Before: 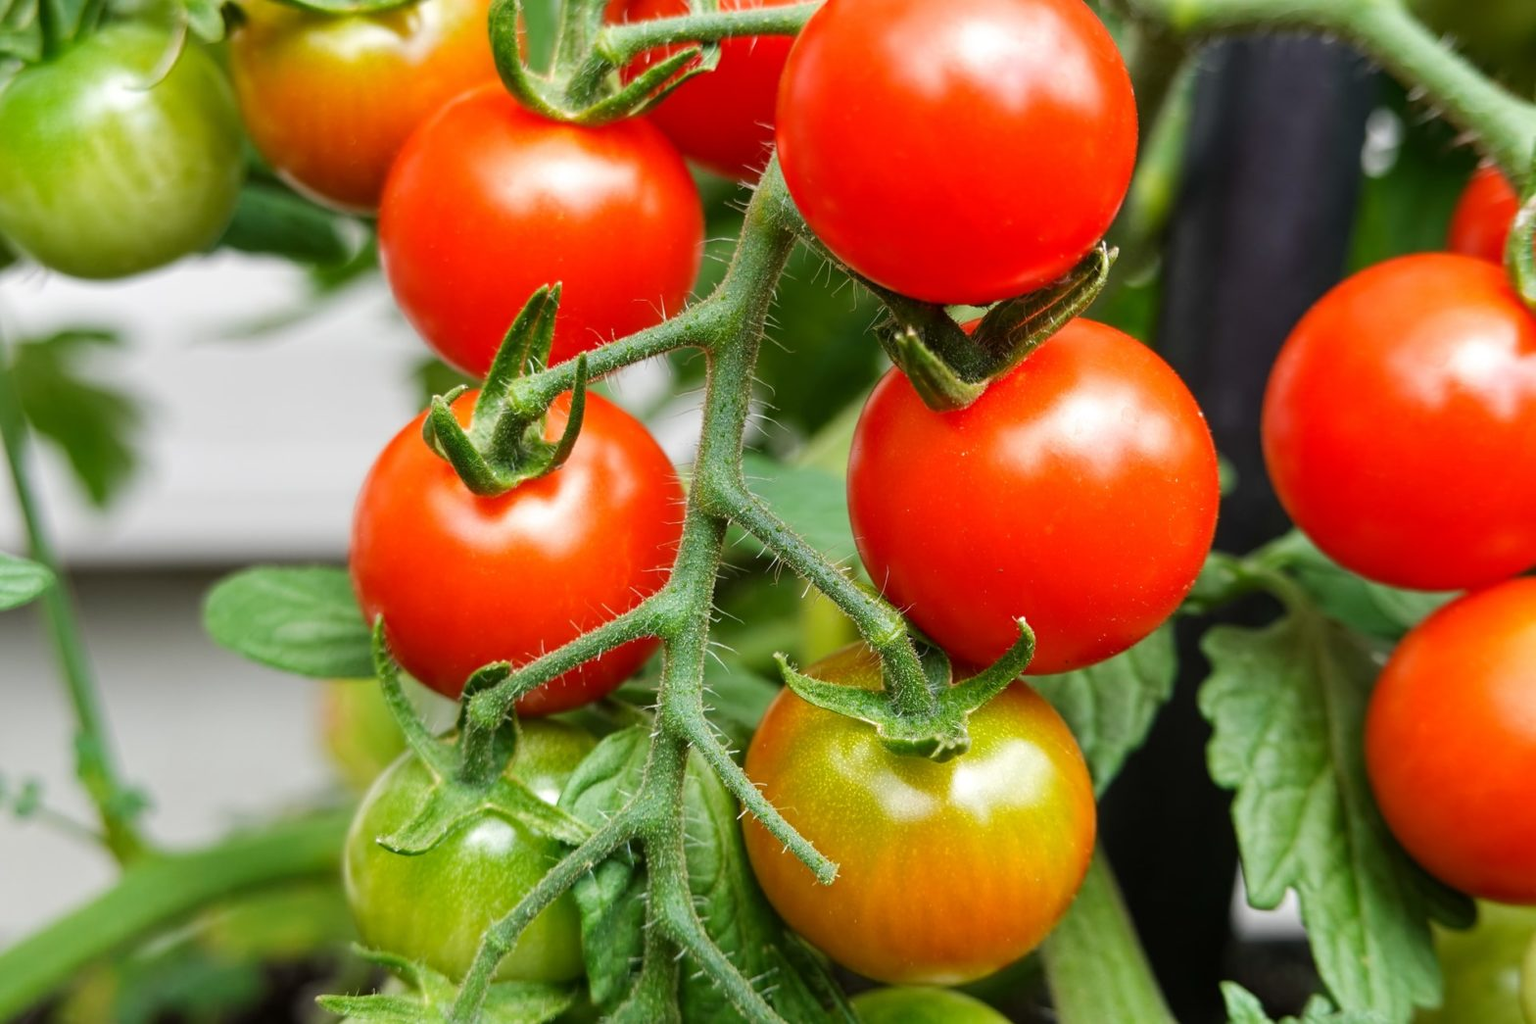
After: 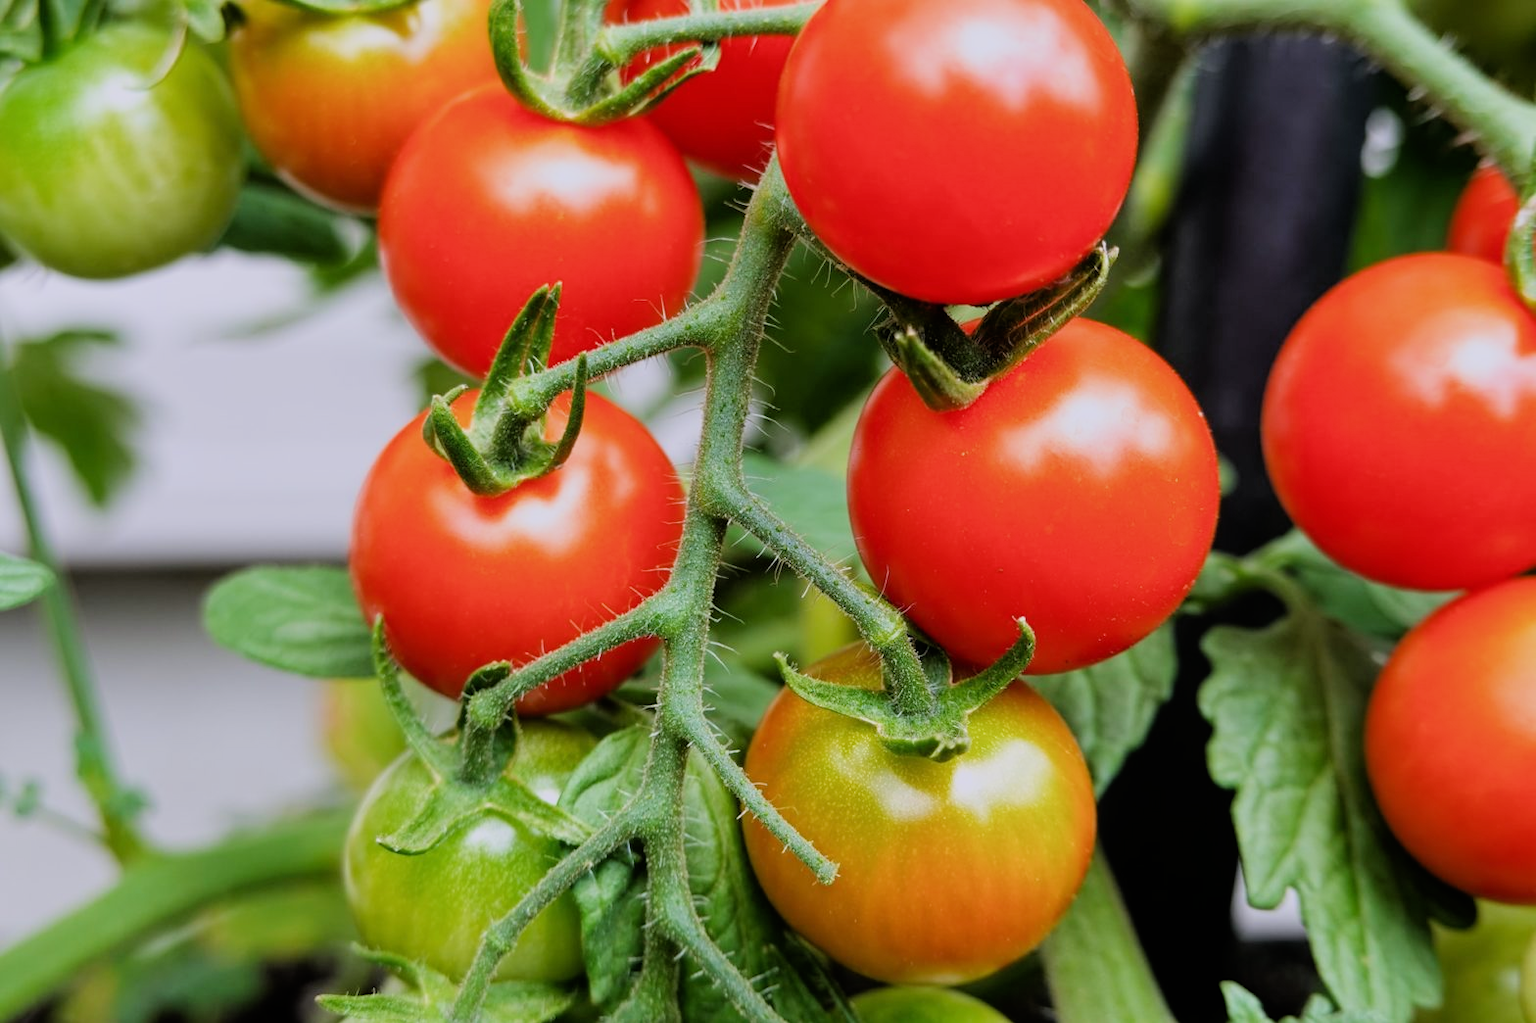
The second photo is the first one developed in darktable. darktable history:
filmic rgb: black relative exposure -7.92 EV, white relative exposure 4.13 EV, threshold 3 EV, hardness 4.02, latitude 51.22%, contrast 1.013, shadows ↔ highlights balance 5.35%, color science v5 (2021), contrast in shadows safe, contrast in highlights safe, enable highlight reconstruction true
white balance: red 1.004, blue 1.096
